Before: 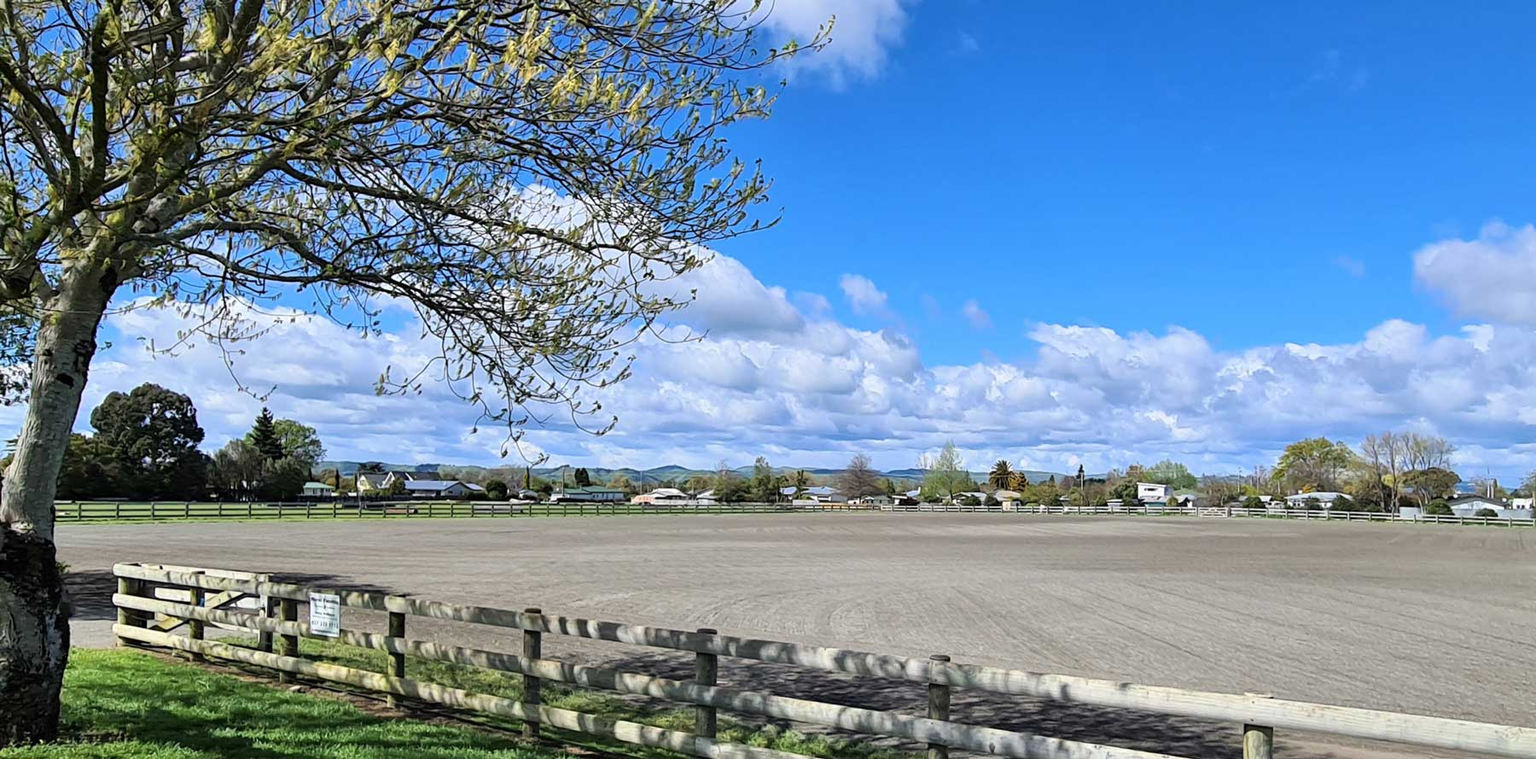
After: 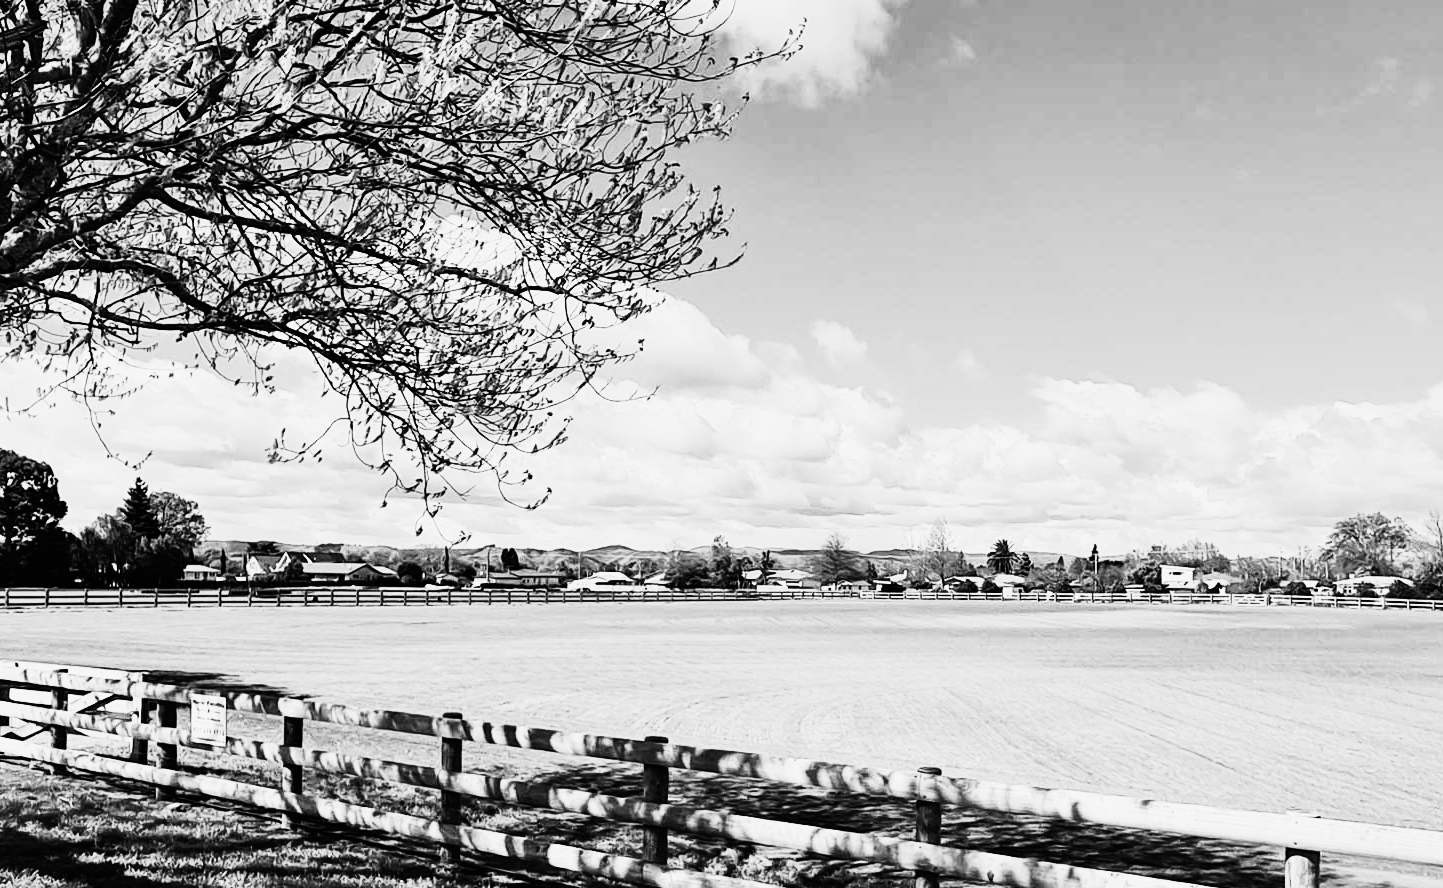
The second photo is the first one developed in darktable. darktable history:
crop and rotate: left 9.597%, right 10.195%
shadows and highlights: on, module defaults
monochrome: on, module defaults
white balance: red 1.123, blue 0.83
tone equalizer: -8 EV -1.08 EV, -7 EV -1.01 EV, -6 EV -0.867 EV, -5 EV -0.578 EV, -3 EV 0.578 EV, -2 EV 0.867 EV, -1 EV 1.01 EV, +0 EV 1.08 EV, edges refinement/feathering 500, mask exposure compensation -1.57 EV, preserve details no
sigmoid: skew -0.2, preserve hue 0%, red attenuation 0.1, red rotation 0.035, green attenuation 0.1, green rotation -0.017, blue attenuation 0.15, blue rotation -0.052, base primaries Rec2020
contrast brightness saturation: contrast 0.39, brightness 0.1
color calibration: illuminant Planckian (black body), x 0.375, y 0.373, temperature 4117 K
